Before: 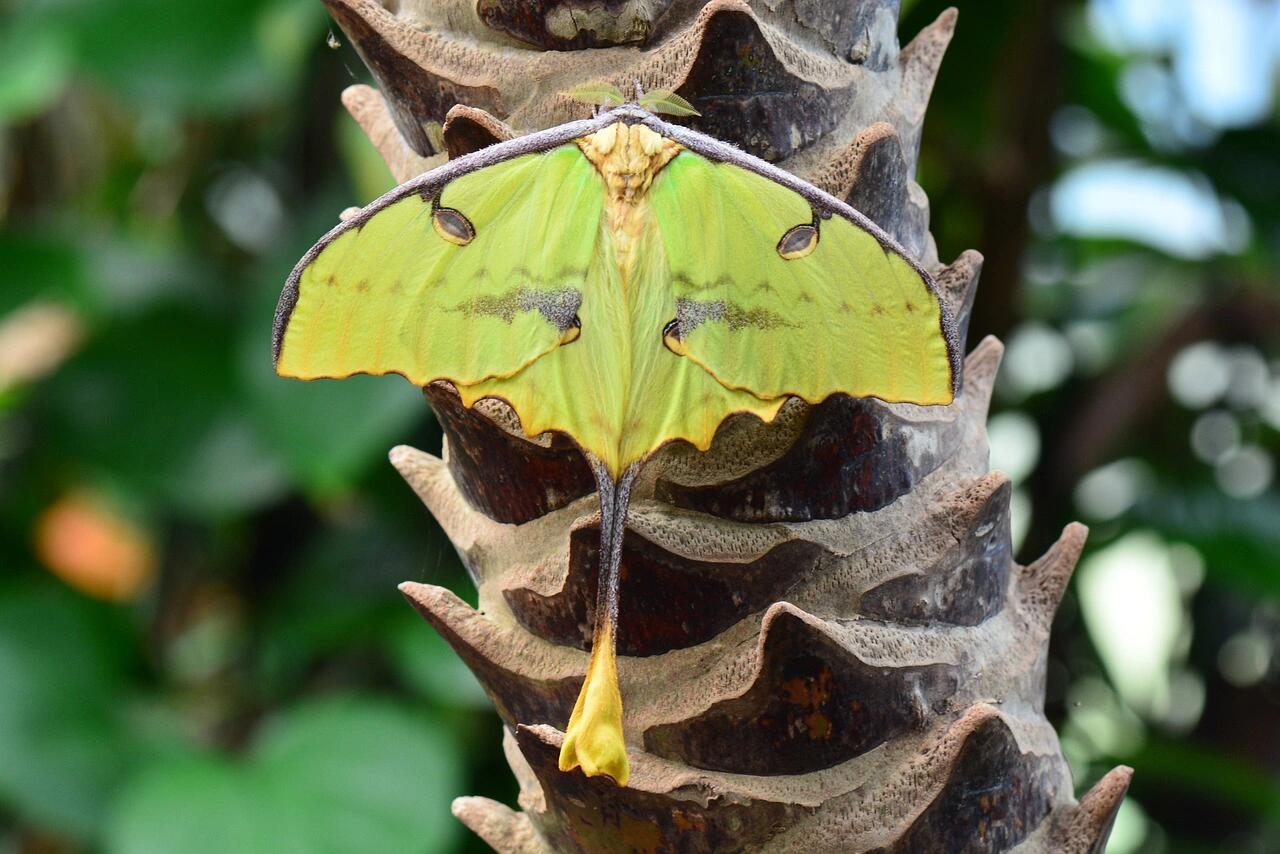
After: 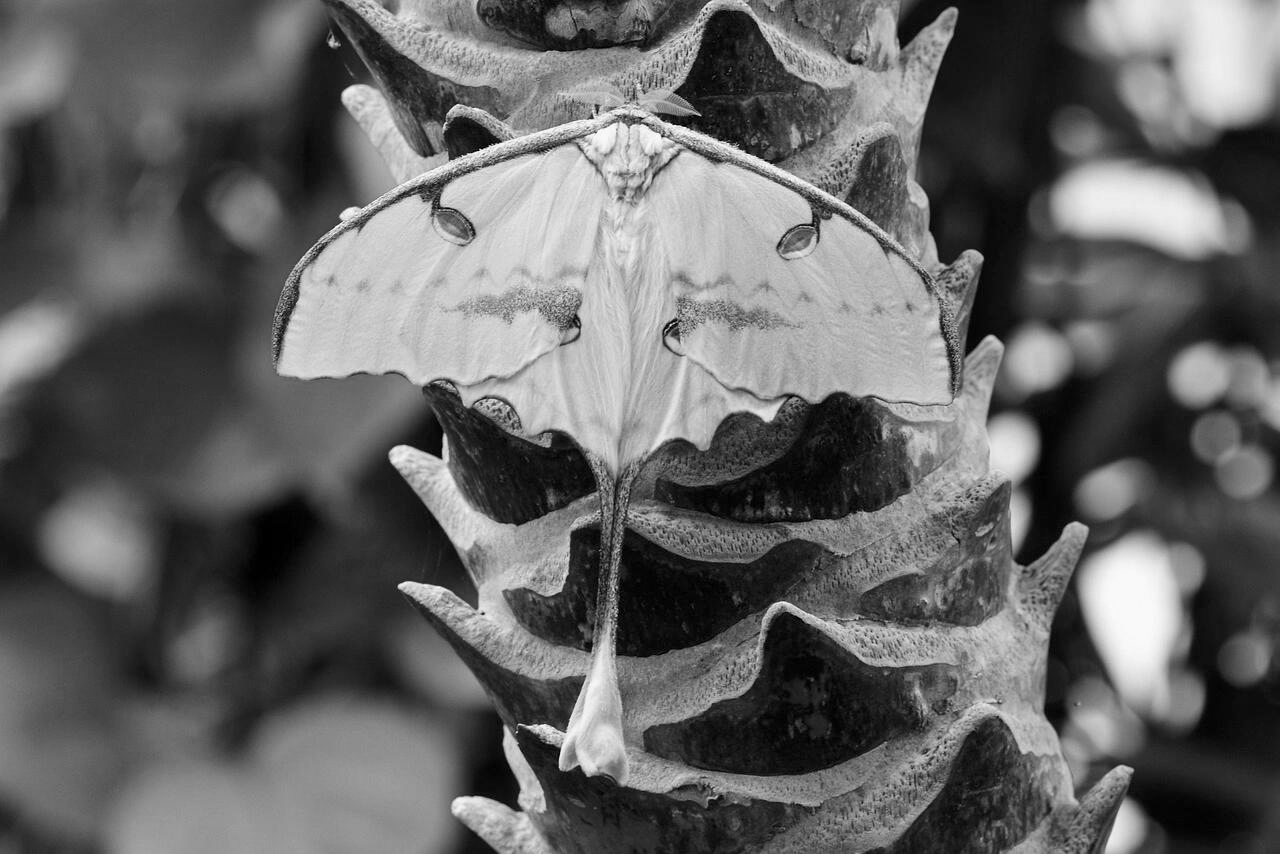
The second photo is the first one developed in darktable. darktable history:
monochrome: a -6.99, b 35.61, size 1.4
white balance: red 0.967, blue 1.119, emerald 0.756
levels: mode automatic, black 0.023%, white 99.97%, levels [0.062, 0.494, 0.925]
